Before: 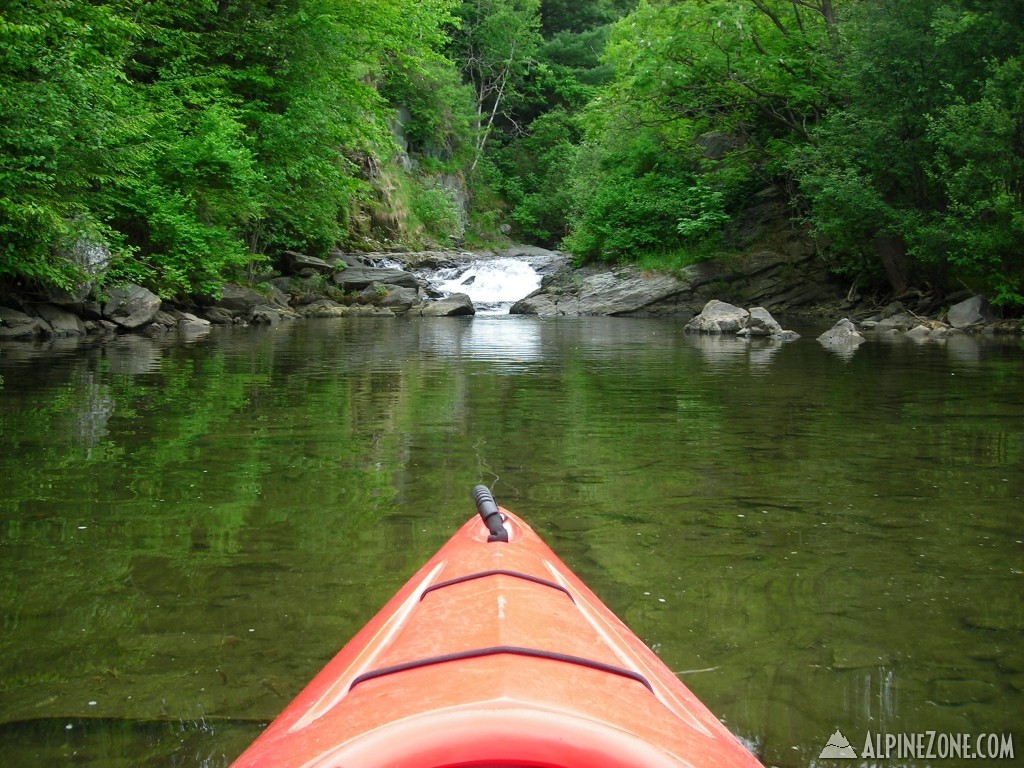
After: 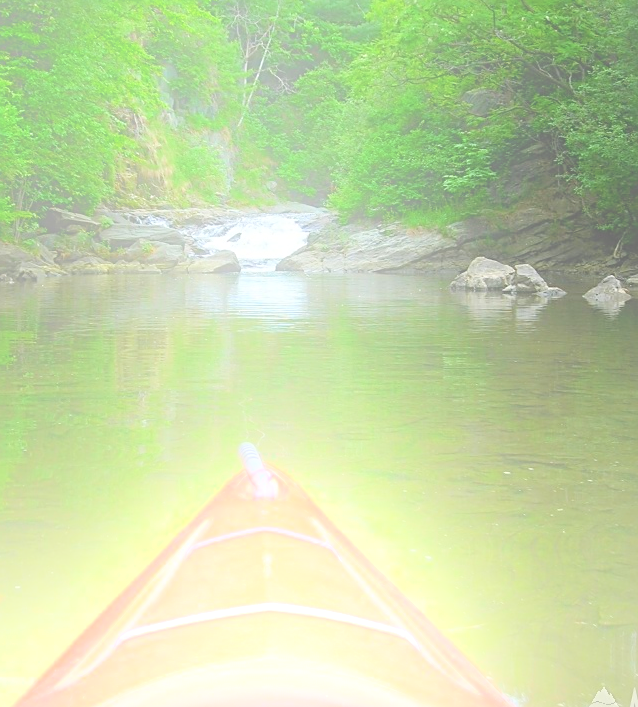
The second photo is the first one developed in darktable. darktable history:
sharpen: on, module defaults
crop and rotate: left 22.918%, top 5.629%, right 14.711%, bottom 2.247%
bloom: size 25%, threshold 5%, strength 90%
exposure: compensate exposure bias true, compensate highlight preservation false
